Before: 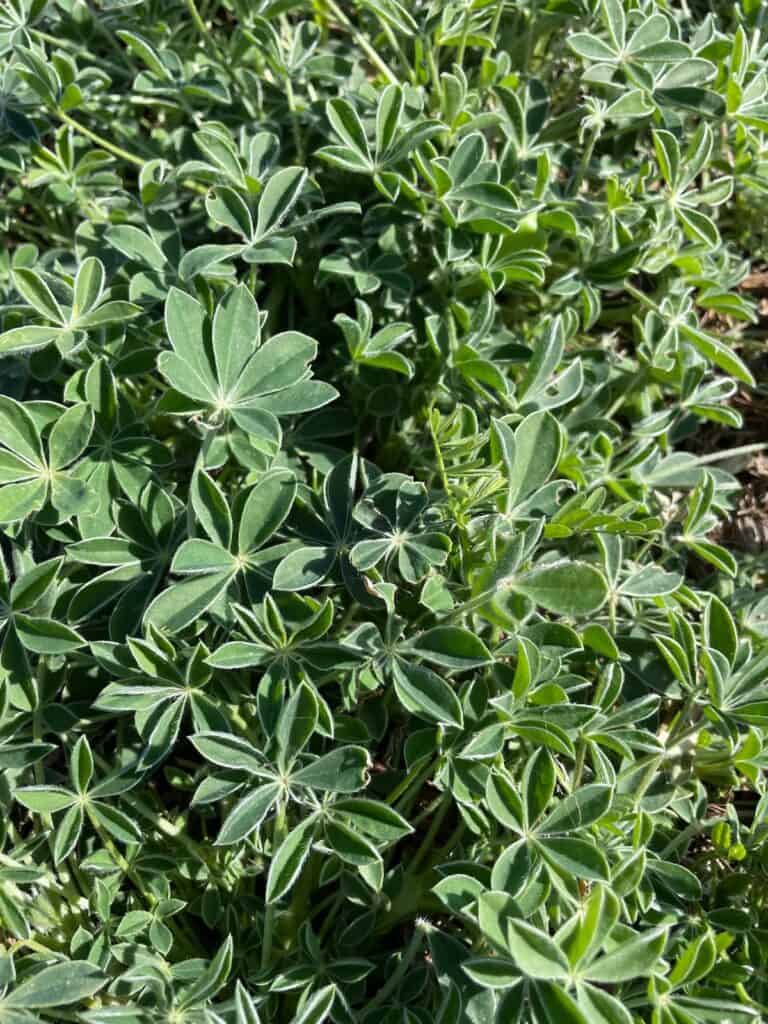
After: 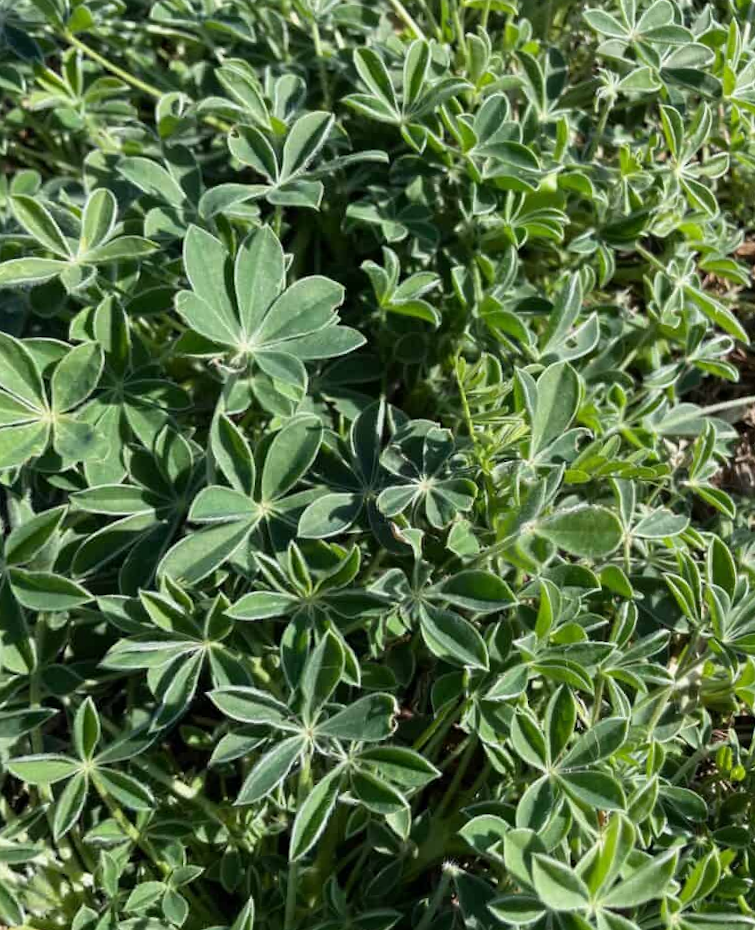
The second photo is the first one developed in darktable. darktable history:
exposure: exposure -0.064 EV, compensate highlight preservation false
rotate and perspective: rotation -0.013°, lens shift (vertical) -0.027, lens shift (horizontal) 0.178, crop left 0.016, crop right 0.989, crop top 0.082, crop bottom 0.918
crop and rotate: left 0.126%
white balance: emerald 1
